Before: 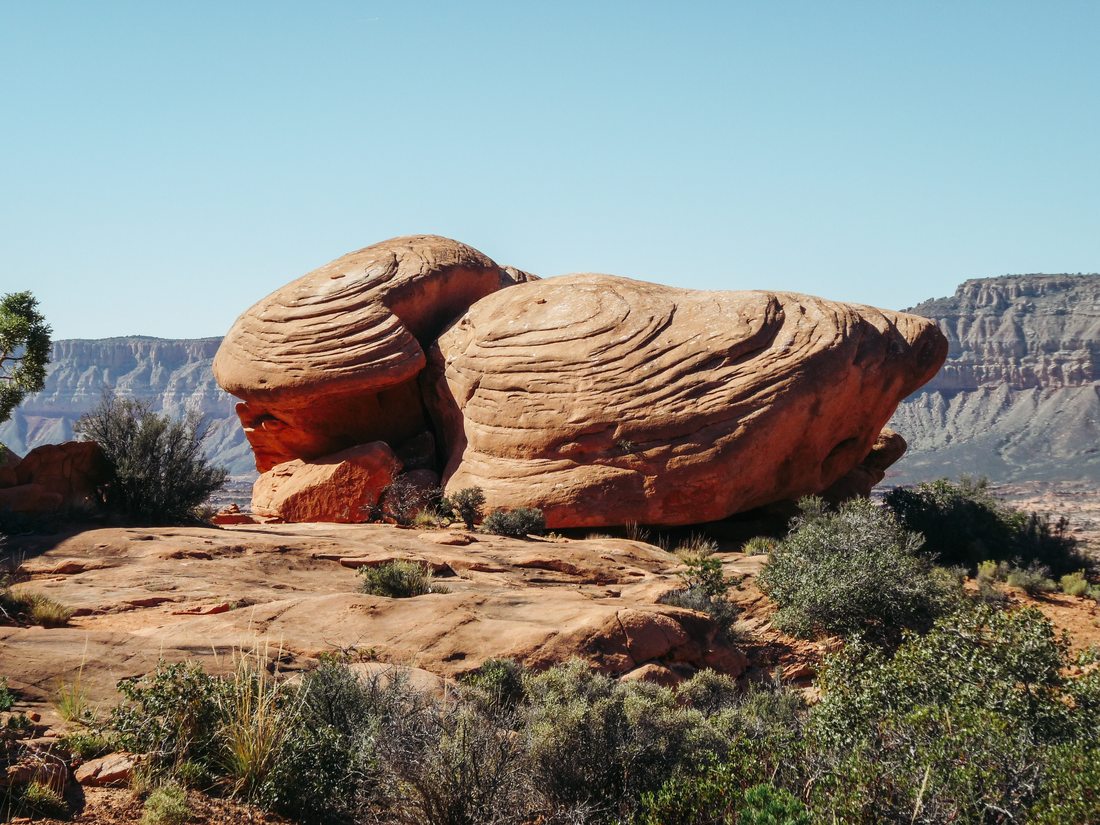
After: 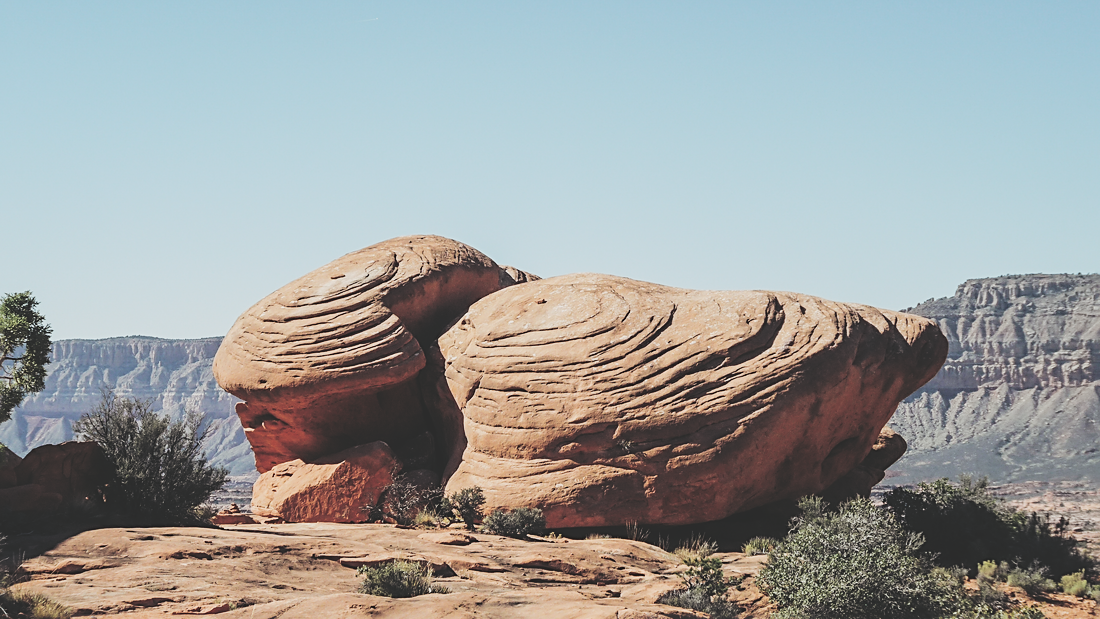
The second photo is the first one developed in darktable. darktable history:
exposure: black level correction -0.062, exposure -0.05 EV, compensate exposure bias true, compensate highlight preservation false
crop: bottom 24.878%
sharpen: on, module defaults
filmic rgb: black relative exposure -5.14 EV, white relative exposure 3.95 EV, hardness 2.9, contrast 1.412, highlights saturation mix -30.84%
